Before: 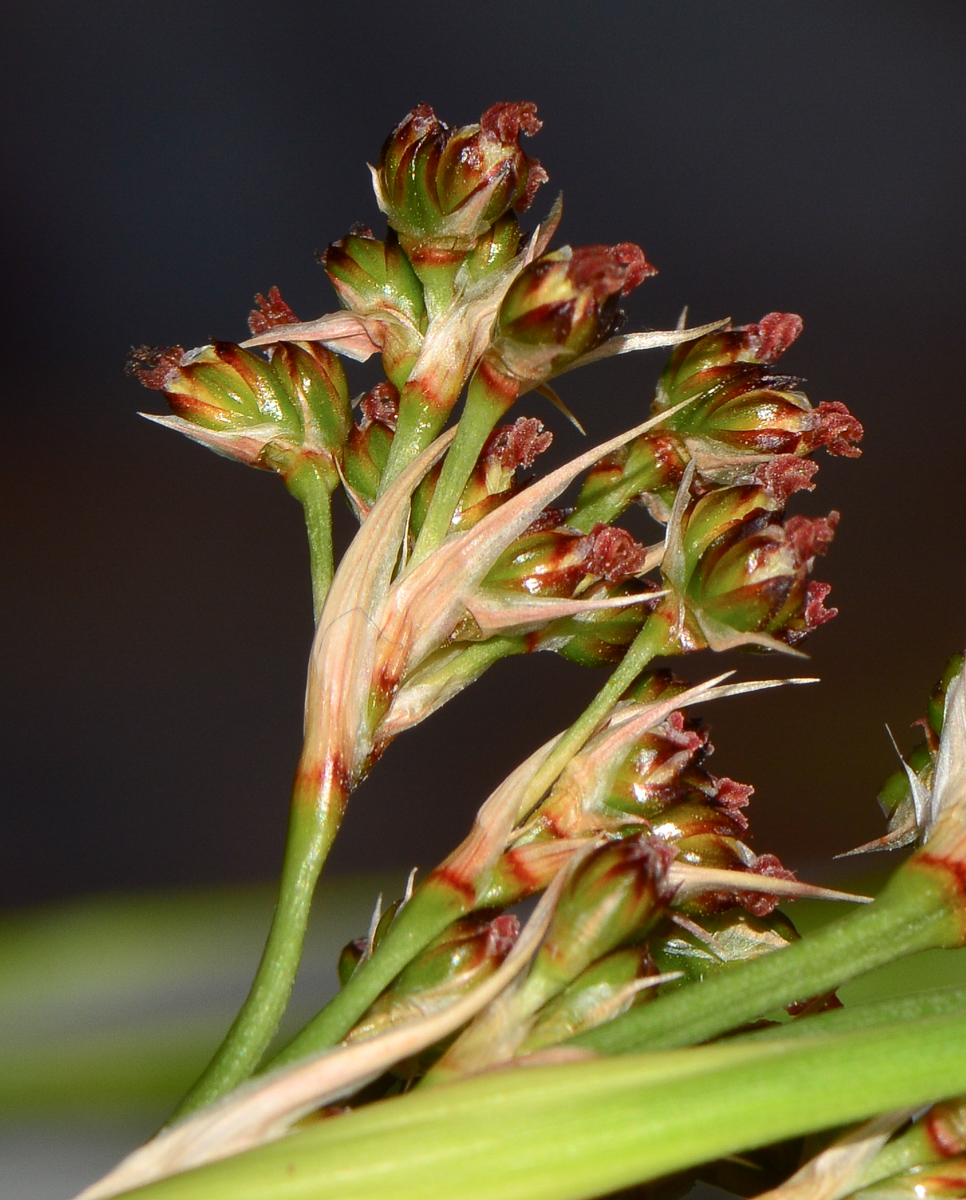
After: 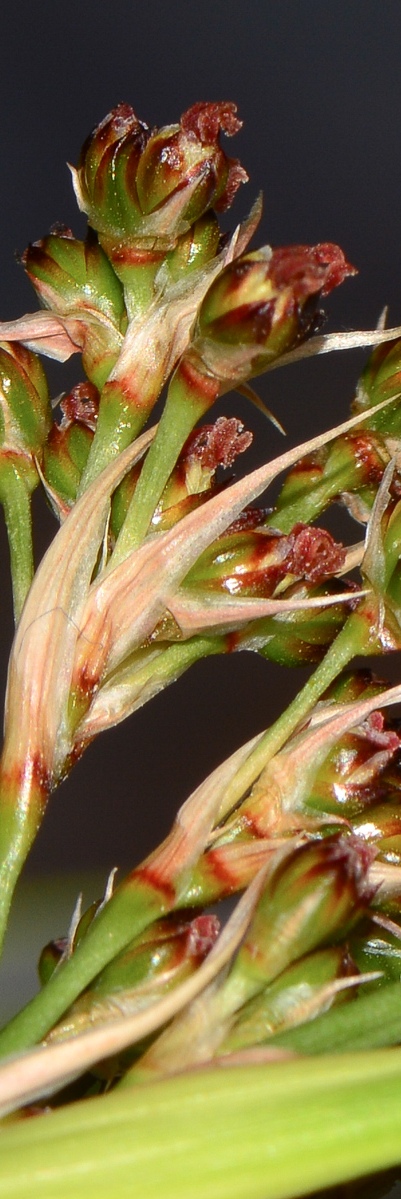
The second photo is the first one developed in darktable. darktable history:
crop: left 31.066%, right 27.407%
